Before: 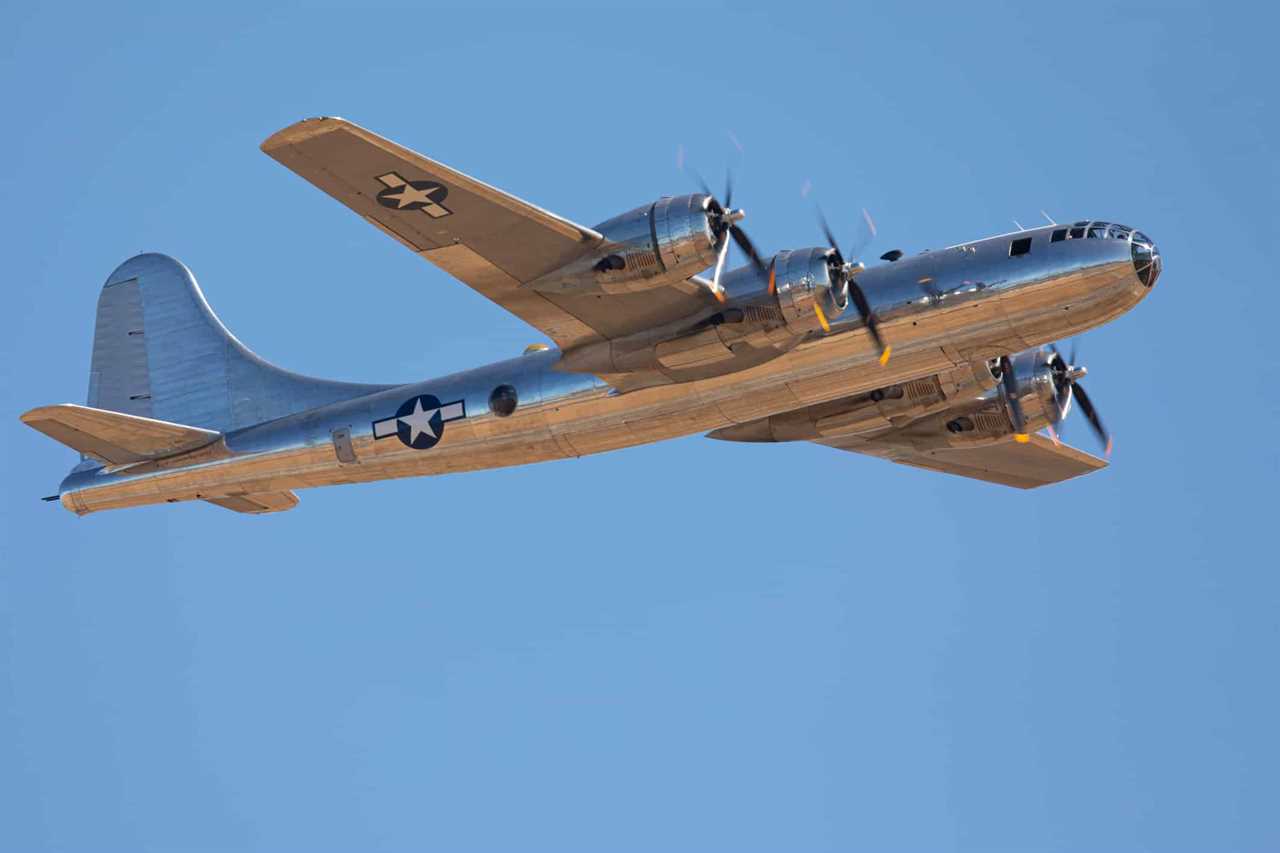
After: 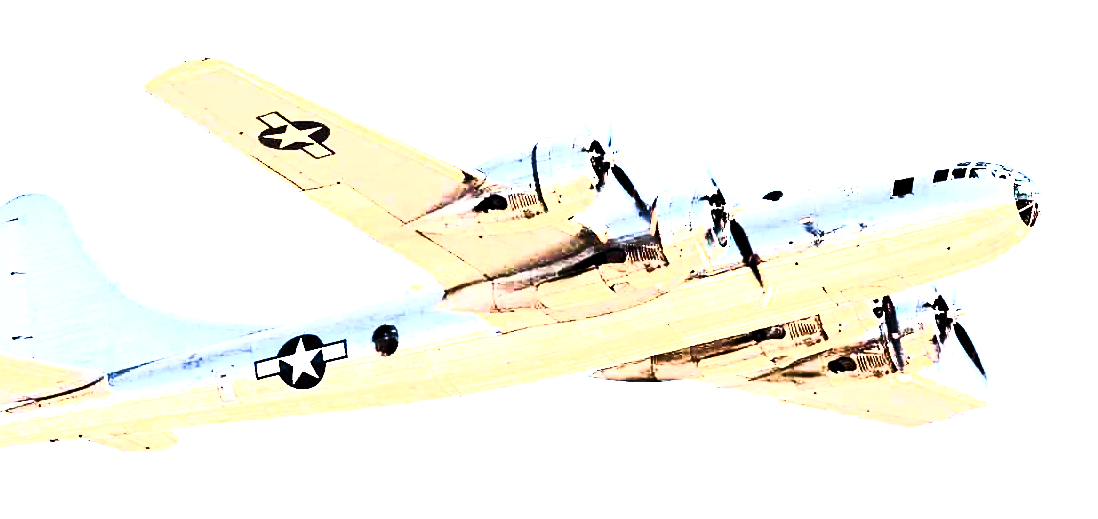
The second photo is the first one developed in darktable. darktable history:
filmic rgb: black relative exposure -5.3 EV, white relative exposure 2.86 EV, dynamic range scaling -37.94%, hardness 4.01, contrast 1.607, highlights saturation mix -0.541%
velvia: strength 67.09%, mid-tones bias 0.977
levels: levels [0.031, 0.5, 0.969]
exposure: black level correction 0, exposure 1.485 EV, compensate exposure bias true, compensate highlight preservation false
sharpen: amount 0.212
crop and rotate: left 9.232%, top 7.226%, right 4.936%, bottom 31.832%
contrast brightness saturation: contrast 0.934, brightness 0.202
tone curve: curves: ch0 [(0, 0) (0.055, 0.05) (0.258, 0.287) (0.434, 0.526) (0.517, 0.648) (0.745, 0.874) (1, 1)]; ch1 [(0, 0) (0.346, 0.307) (0.418, 0.383) (0.46, 0.439) (0.482, 0.493) (0.502, 0.503) (0.517, 0.514) (0.55, 0.561) (0.588, 0.603) (0.646, 0.688) (1, 1)]; ch2 [(0, 0) (0.346, 0.34) (0.431, 0.45) (0.485, 0.499) (0.5, 0.503) (0.527, 0.525) (0.545, 0.562) (0.679, 0.706) (1, 1)], color space Lab, independent channels, preserve colors none
